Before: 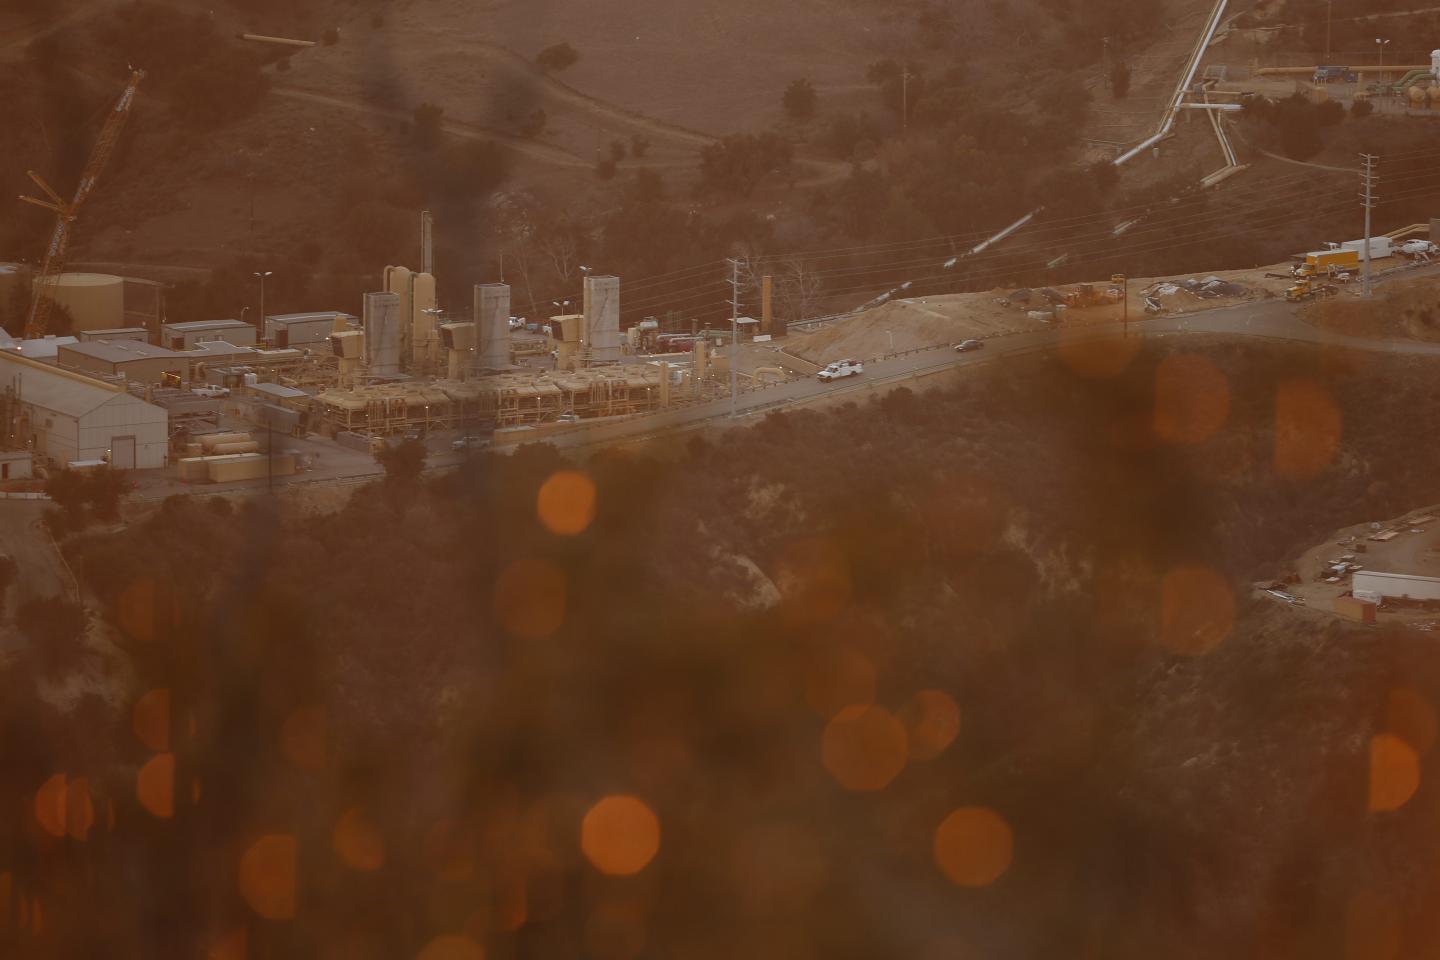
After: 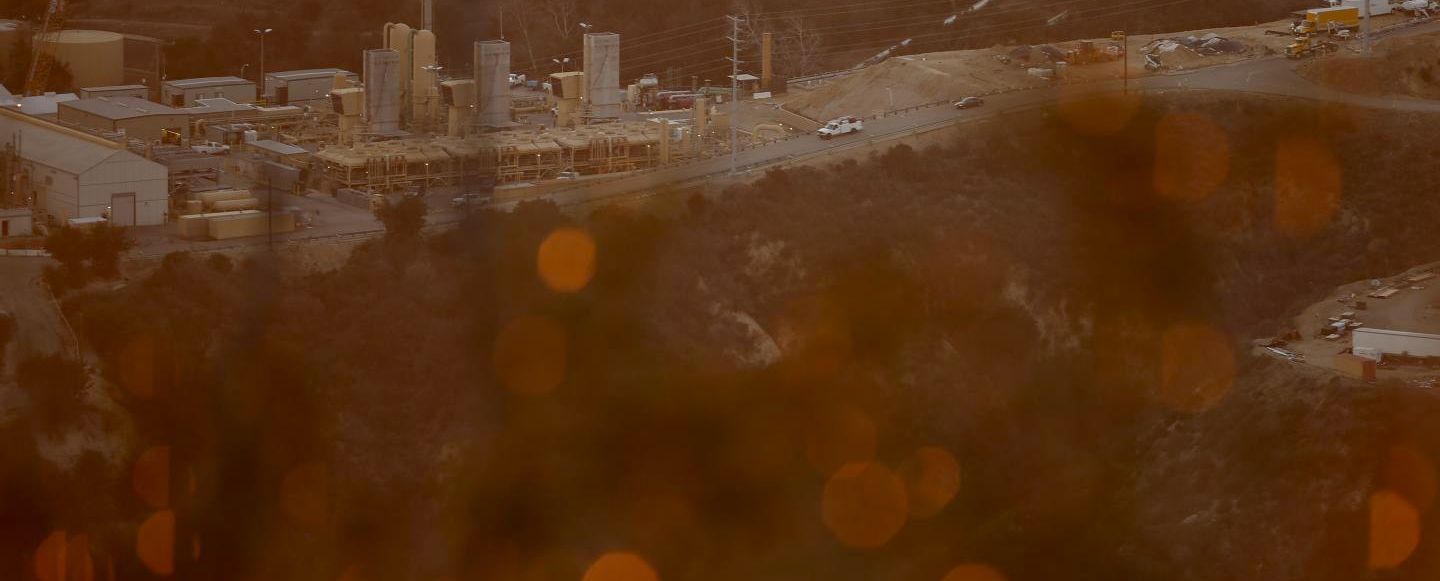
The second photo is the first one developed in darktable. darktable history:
crop and rotate: top 25.408%, bottom 14.044%
exposure: black level correction 0.009, exposure -0.161 EV, compensate highlight preservation false
